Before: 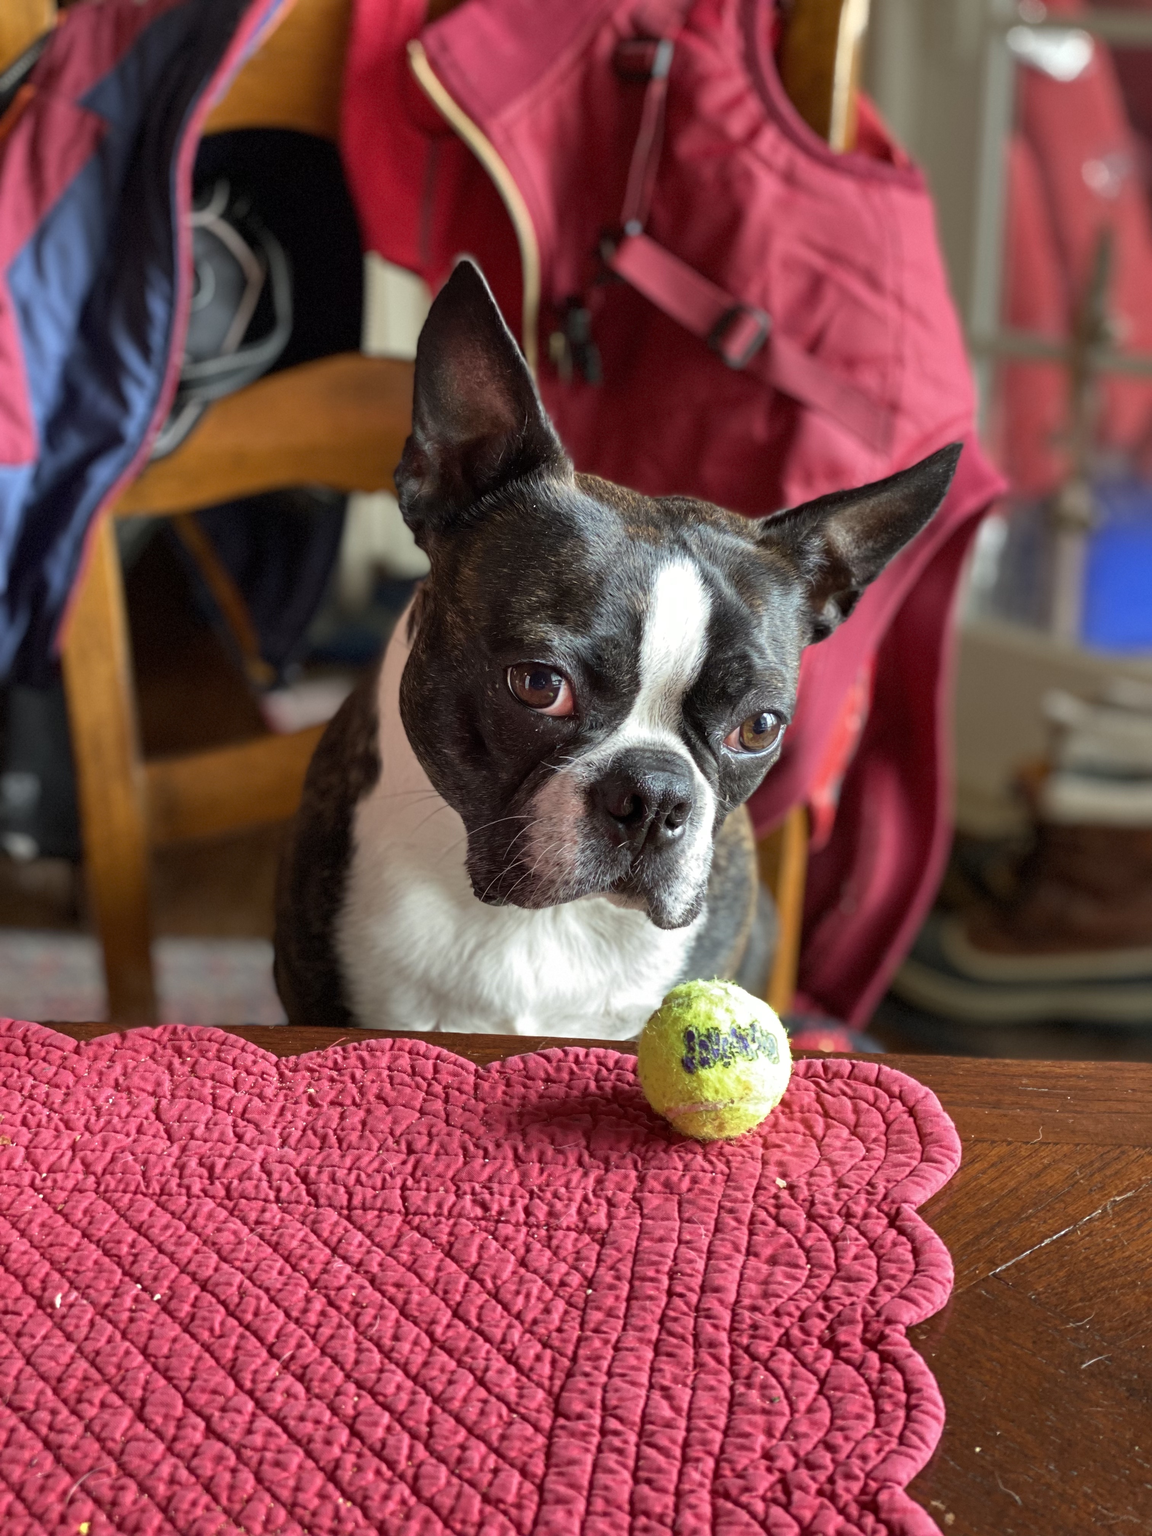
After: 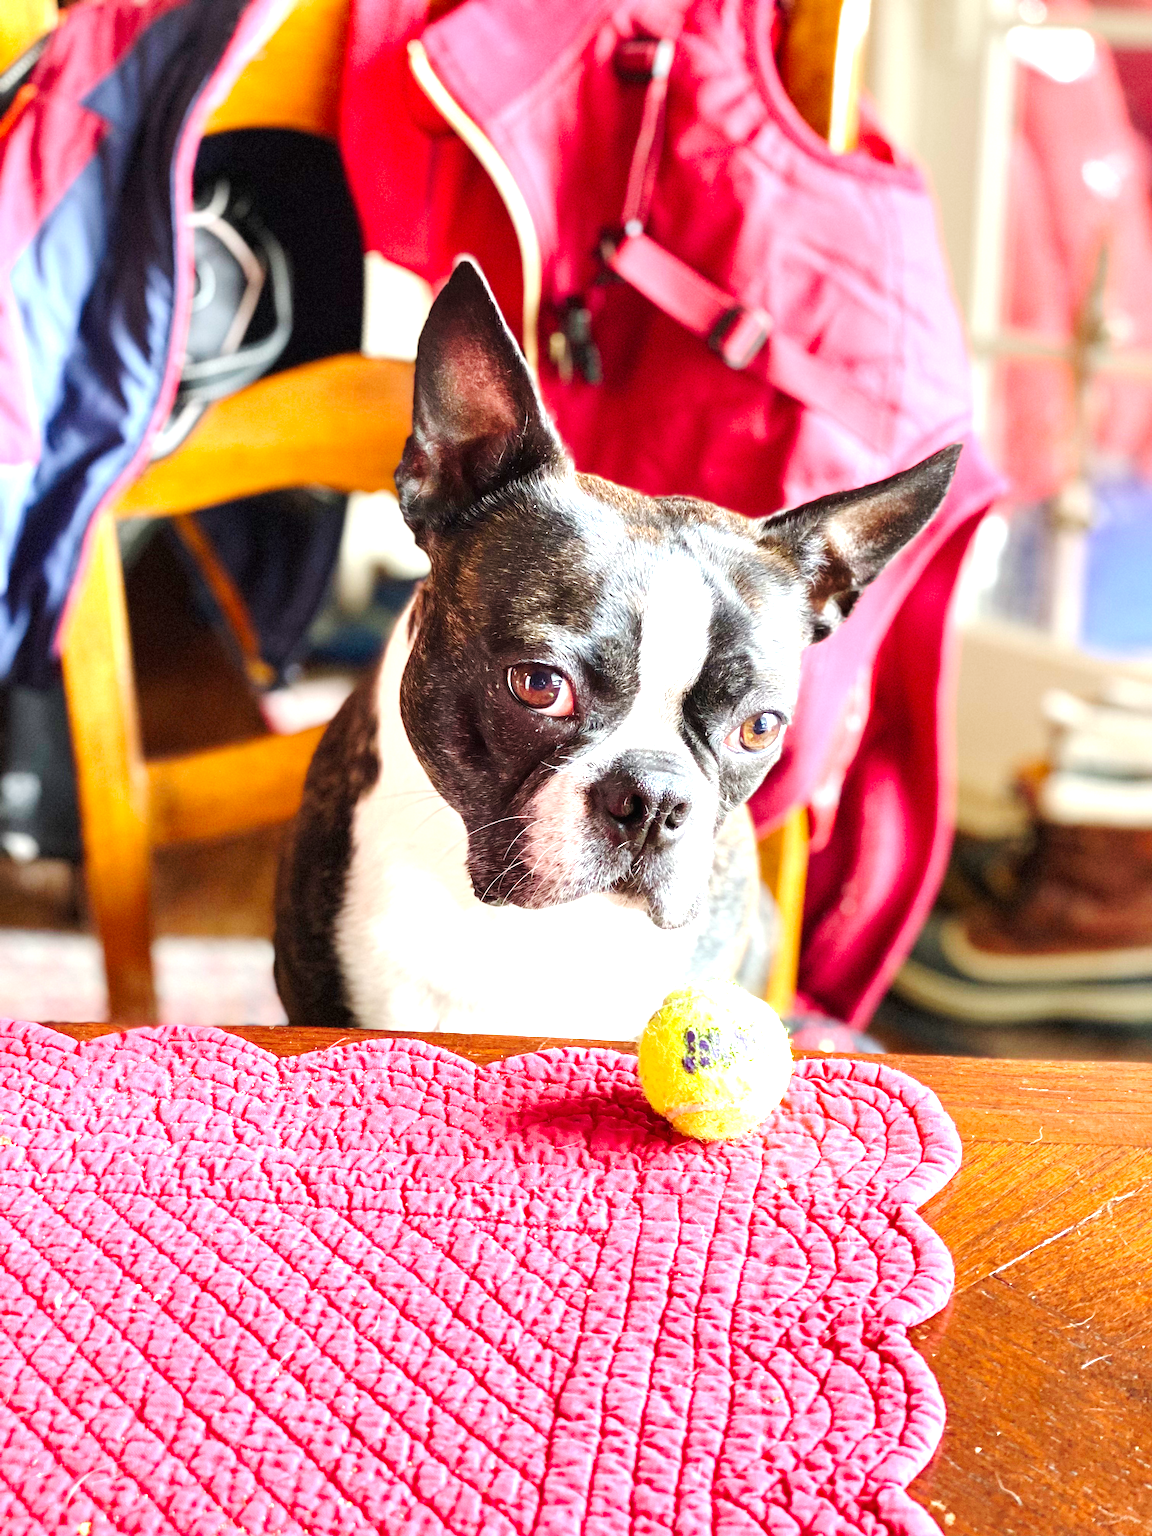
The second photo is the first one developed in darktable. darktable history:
tone curve: curves: ch0 [(0, 0) (0.126, 0.061) (0.338, 0.285) (0.494, 0.518) (0.703, 0.762) (1, 1)]; ch1 [(0, 0) (0.389, 0.313) (0.457, 0.442) (0.5, 0.501) (0.55, 0.578) (1, 1)]; ch2 [(0, 0) (0.44, 0.424) (0.501, 0.499) (0.557, 0.564) (0.613, 0.67) (0.707, 0.746) (1, 1)], preserve colors none
exposure: black level correction 0, exposure 2.165 EV, compensate exposure bias true, compensate highlight preservation false
